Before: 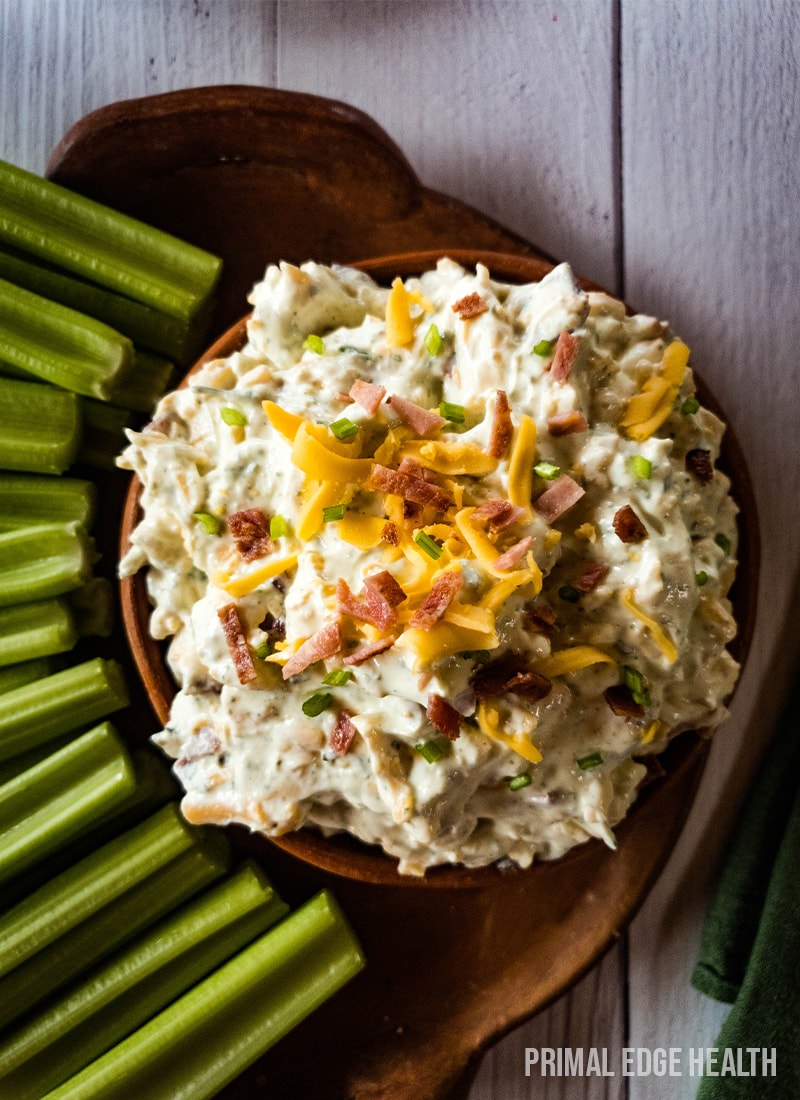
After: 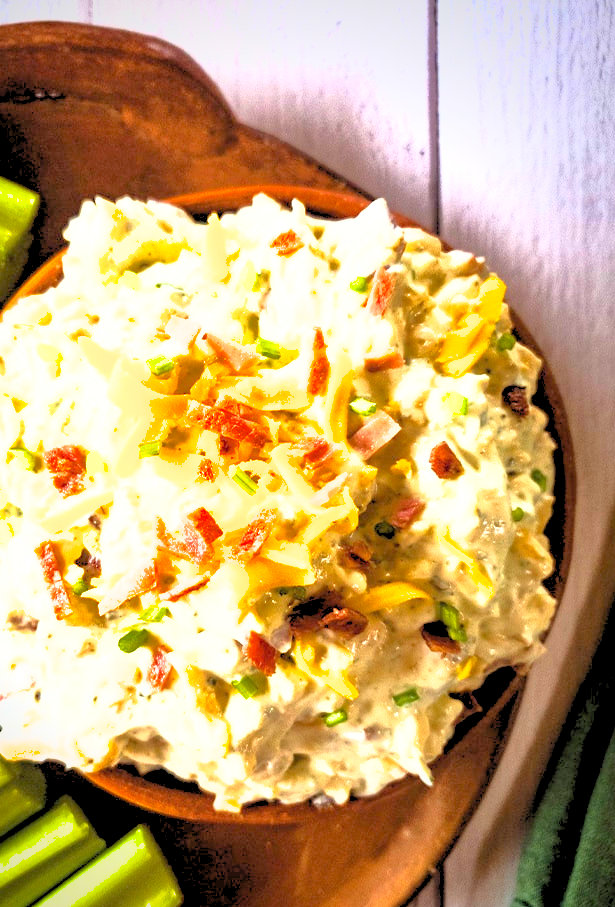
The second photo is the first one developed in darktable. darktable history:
color balance rgb: perceptual saturation grading › global saturation 0.282%
crop: left 23.111%, top 5.888%, bottom 11.63%
levels: levels [0.093, 0.434, 0.988]
base curve: curves: ch0 [(0, 0) (0.579, 0.807) (1, 1)]
tone equalizer: on, module defaults
exposure: black level correction 0, exposure 1.451 EV, compensate highlight preservation false
vignetting: fall-off start 74.72%, fall-off radius 65.48%, saturation 0, center (-0.122, -0.007)
shadows and highlights: on, module defaults
